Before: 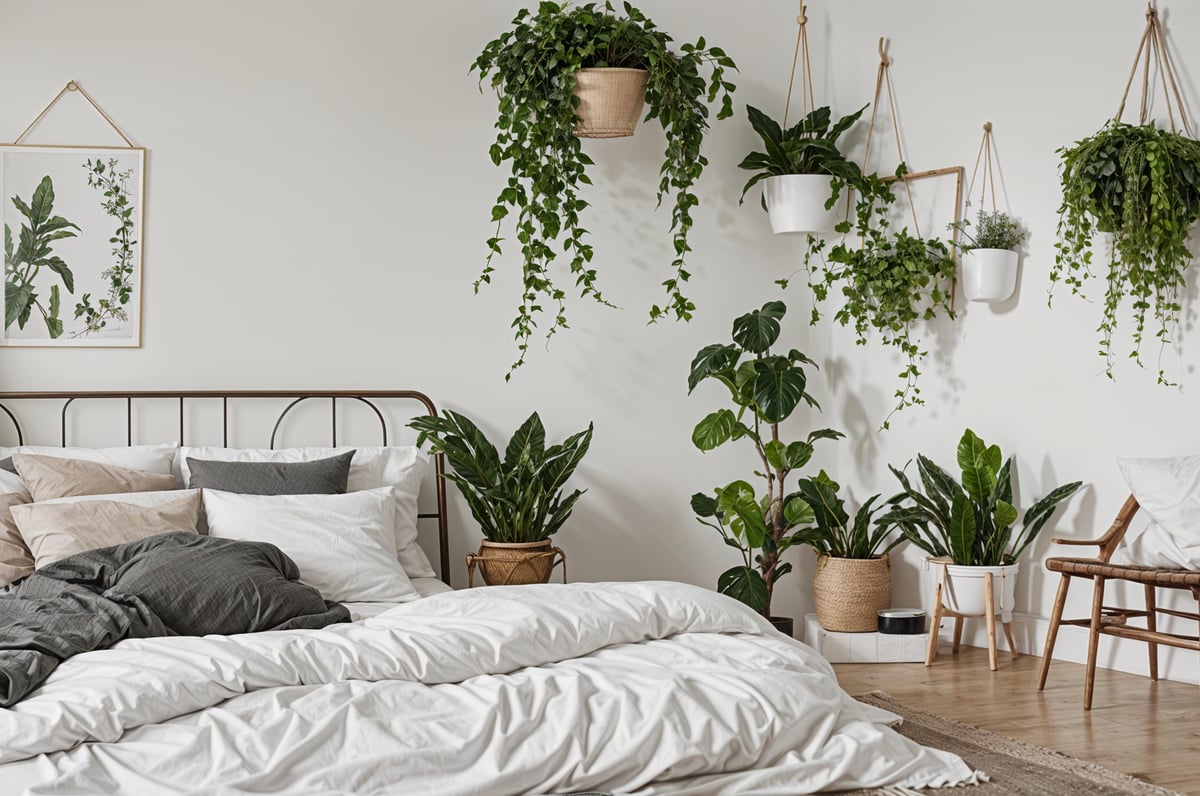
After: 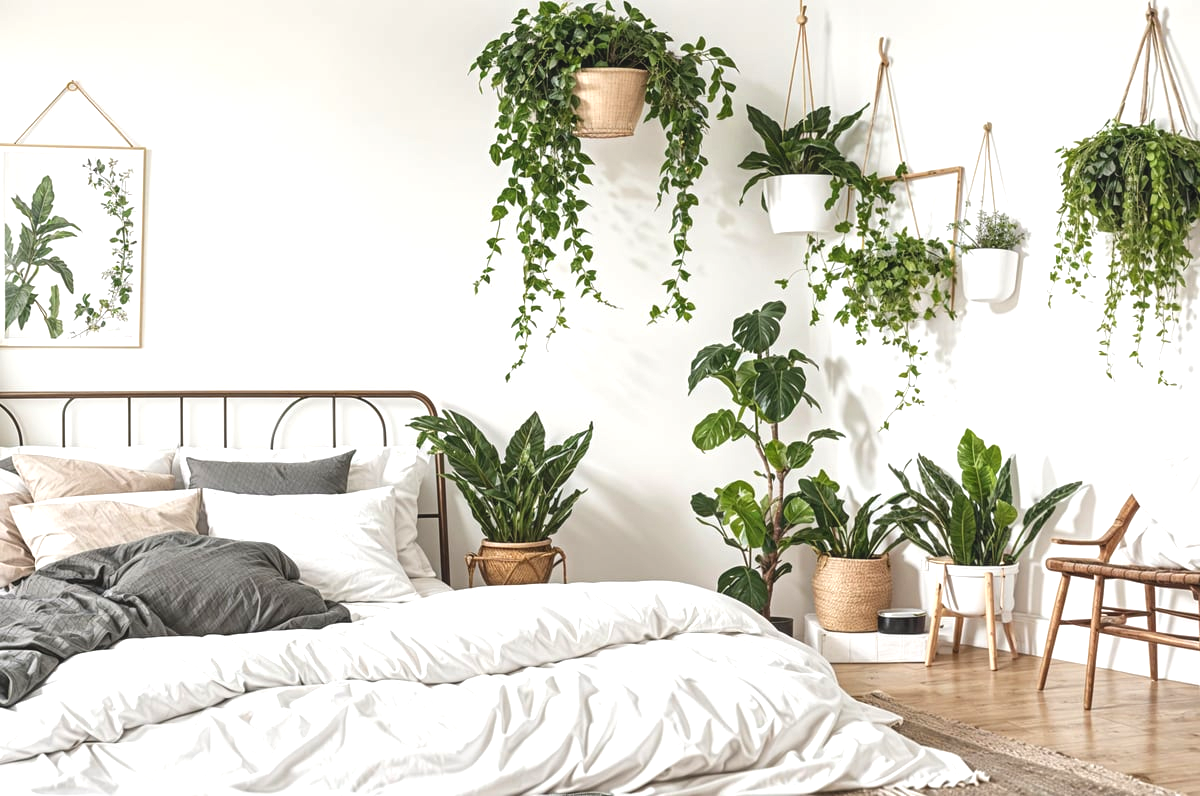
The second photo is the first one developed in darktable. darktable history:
exposure: black level correction 0, exposure 0.899 EV, compensate exposure bias true, compensate highlight preservation false
local contrast: detail 110%
